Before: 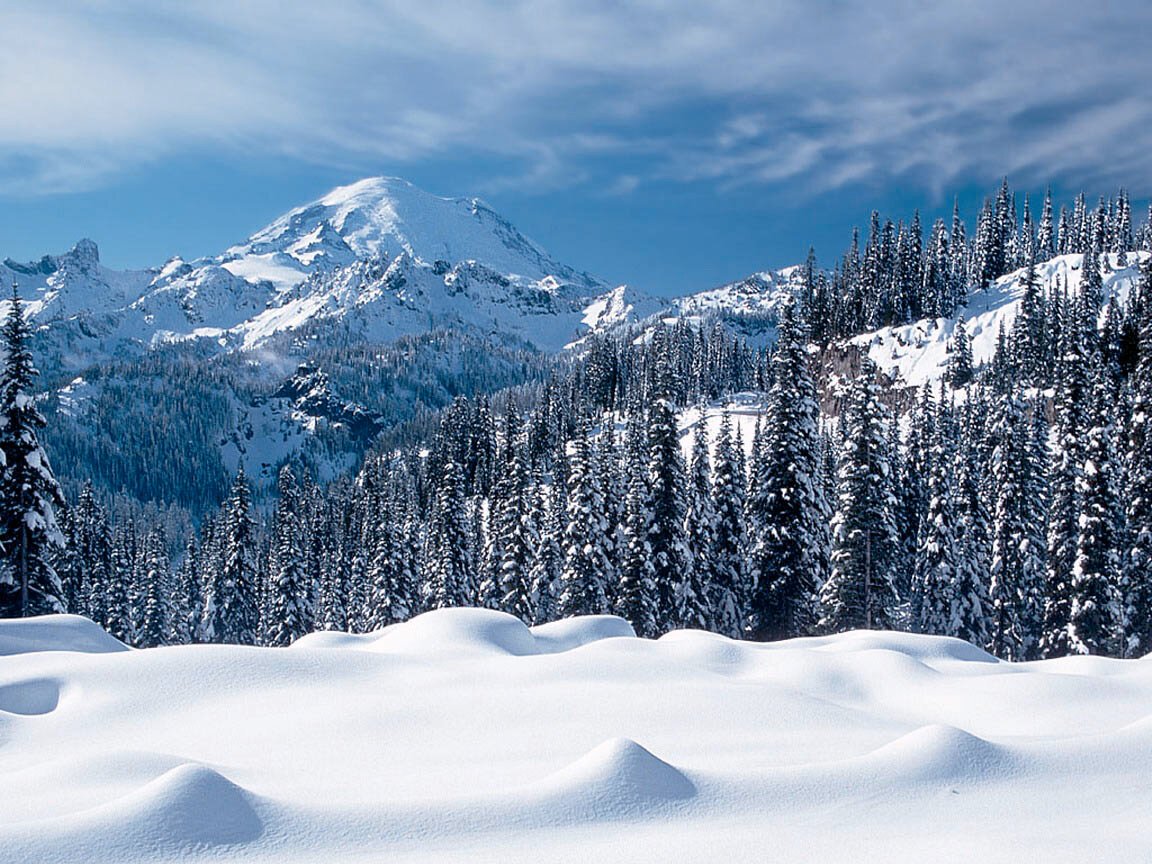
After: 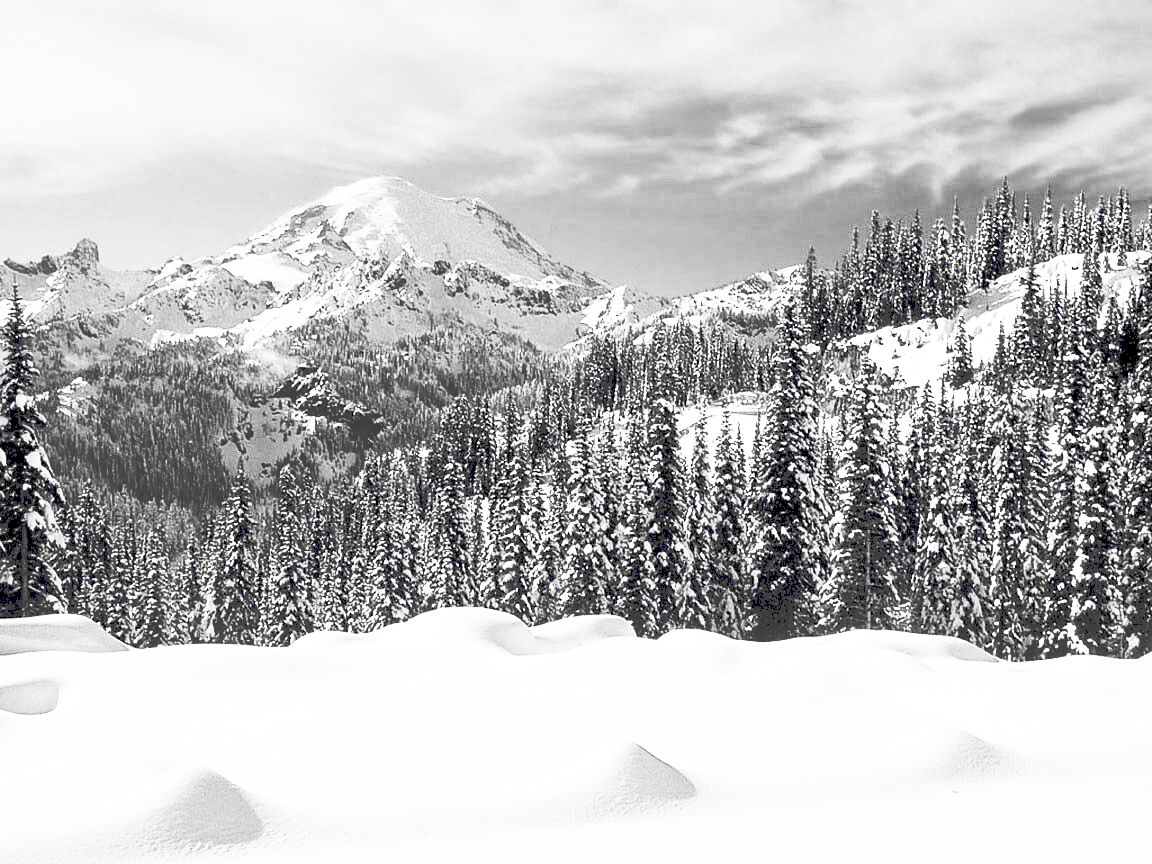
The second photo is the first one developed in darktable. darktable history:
contrast equalizer: y [[0.524 ×6], [0.512 ×6], [0.379 ×6], [0 ×6], [0 ×6]]
contrast brightness saturation: contrast 0.525, brightness 0.489, saturation -0.986
tone curve: curves: ch0 [(0, 0) (0.003, 0.224) (0.011, 0.229) (0.025, 0.234) (0.044, 0.242) (0.069, 0.249) (0.1, 0.256) (0.136, 0.265) (0.177, 0.285) (0.224, 0.304) (0.277, 0.337) (0.335, 0.385) (0.399, 0.435) (0.468, 0.507) (0.543, 0.59) (0.623, 0.674) (0.709, 0.763) (0.801, 0.852) (0.898, 0.931) (1, 1)], preserve colors none
